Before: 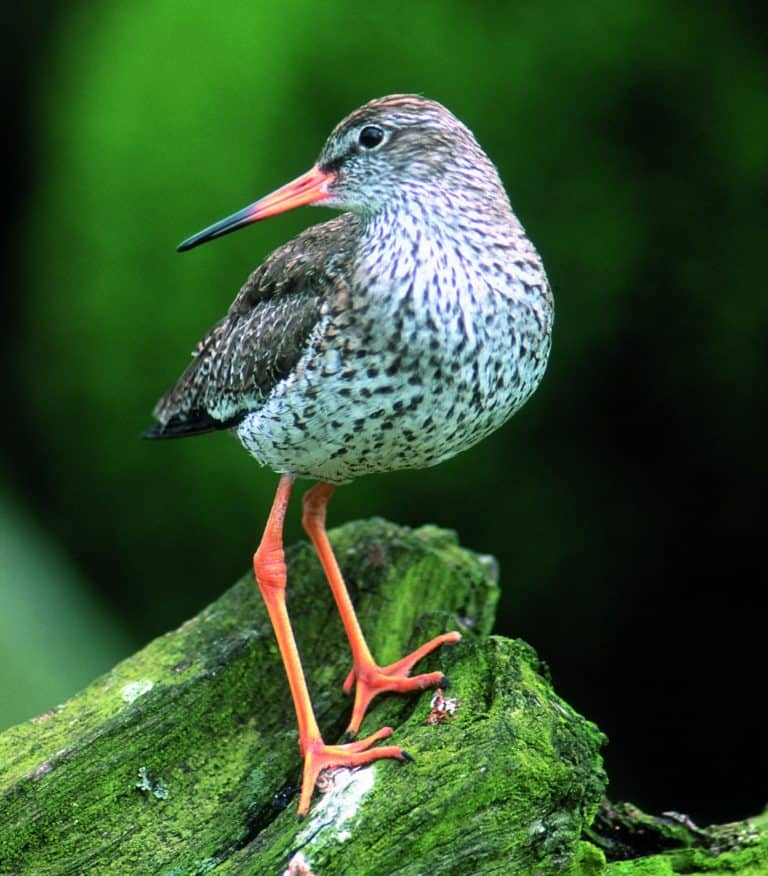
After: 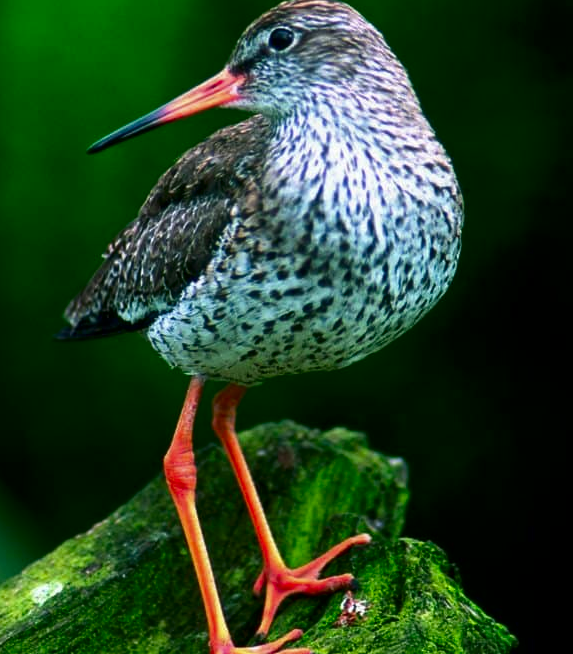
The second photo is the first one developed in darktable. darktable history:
crop and rotate: left 11.831%, top 11.346%, right 13.429%, bottom 13.899%
contrast brightness saturation: brightness -0.25, saturation 0.2
